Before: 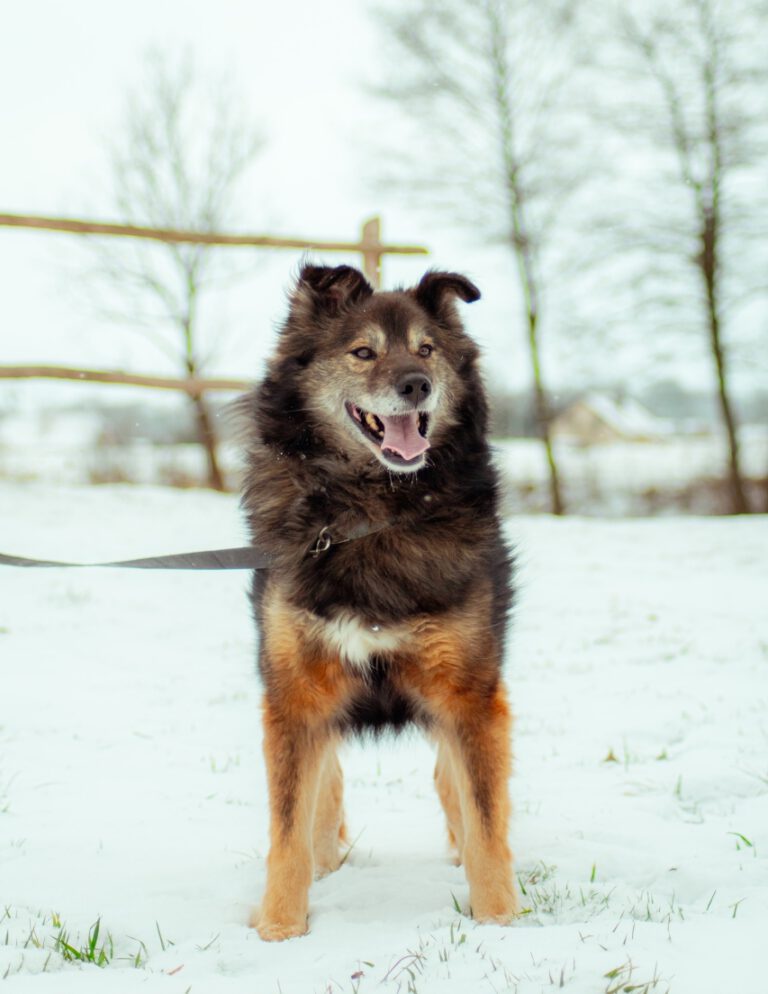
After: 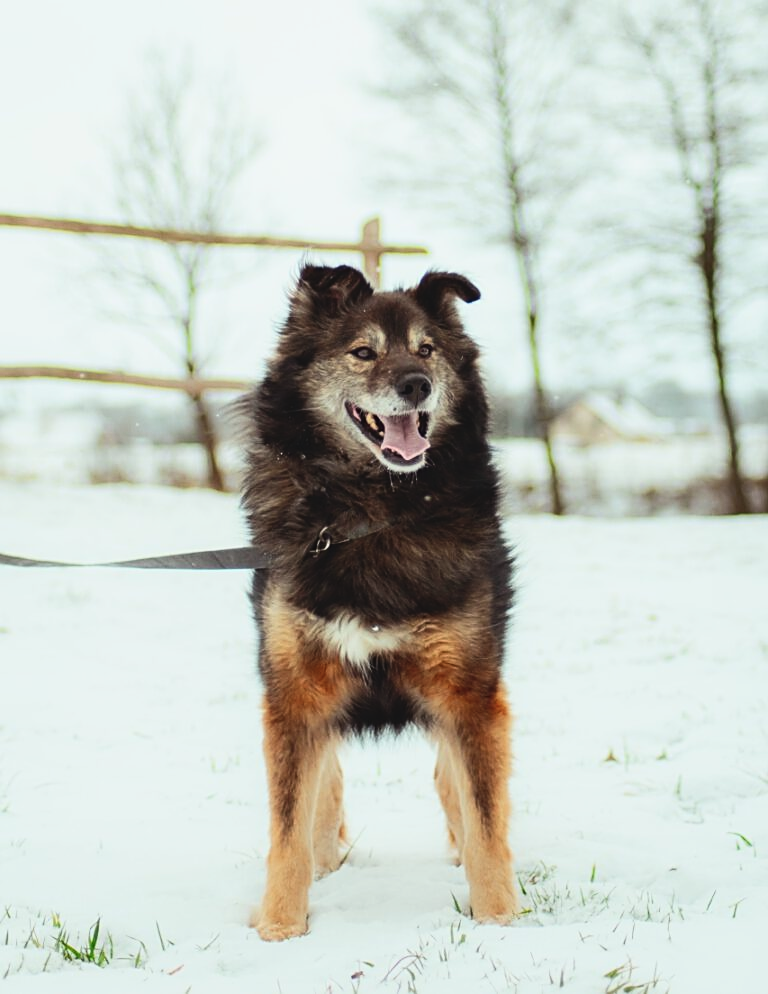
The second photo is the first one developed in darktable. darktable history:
exposure: black level correction -0.014, exposure -0.193 EV, compensate highlight preservation false
contrast brightness saturation: contrast 0.22
sharpen: on, module defaults
